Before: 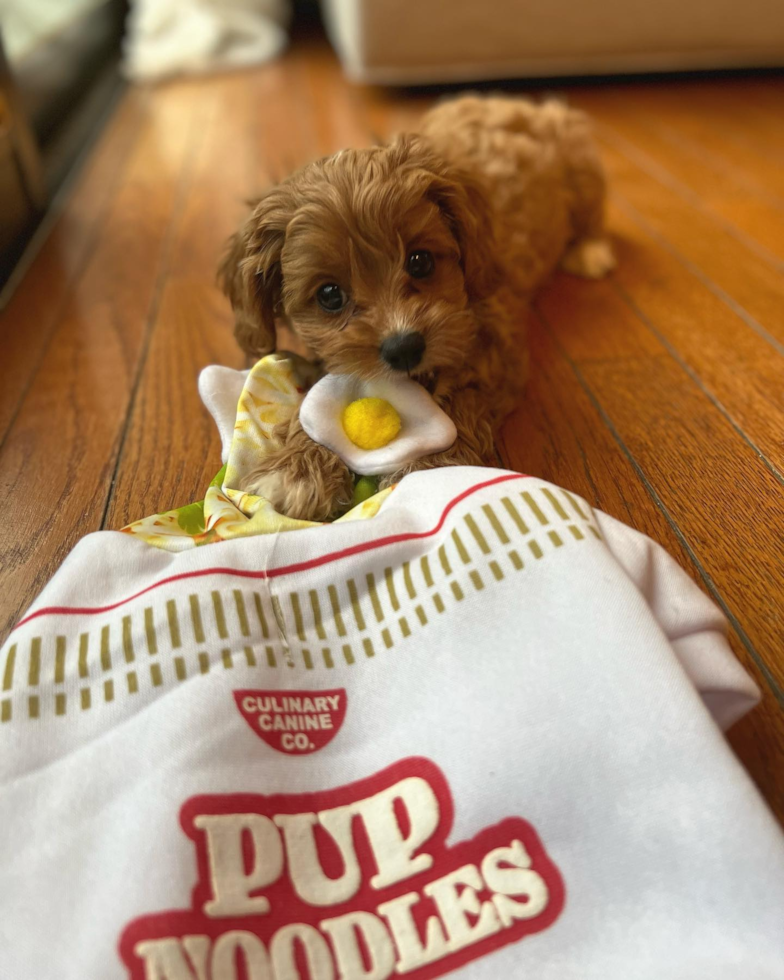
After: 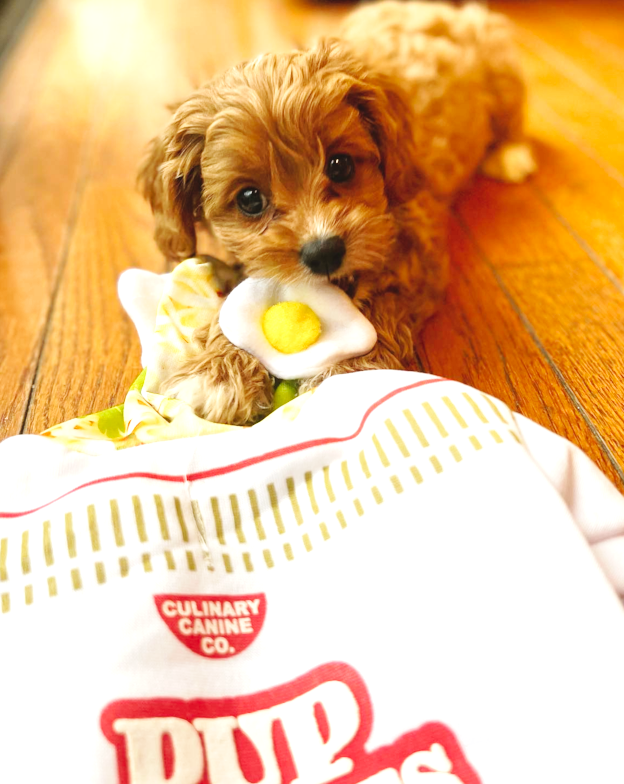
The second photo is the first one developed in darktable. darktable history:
exposure: black level correction -0.002, exposure 1.112 EV, compensate exposure bias true, compensate highlight preservation false
crop and rotate: left 10.322%, top 9.942%, right 10.033%, bottom 10.01%
base curve: curves: ch0 [(0, 0) (0.032, 0.025) (0.121, 0.166) (0.206, 0.329) (0.605, 0.79) (1, 1)], preserve colors none
